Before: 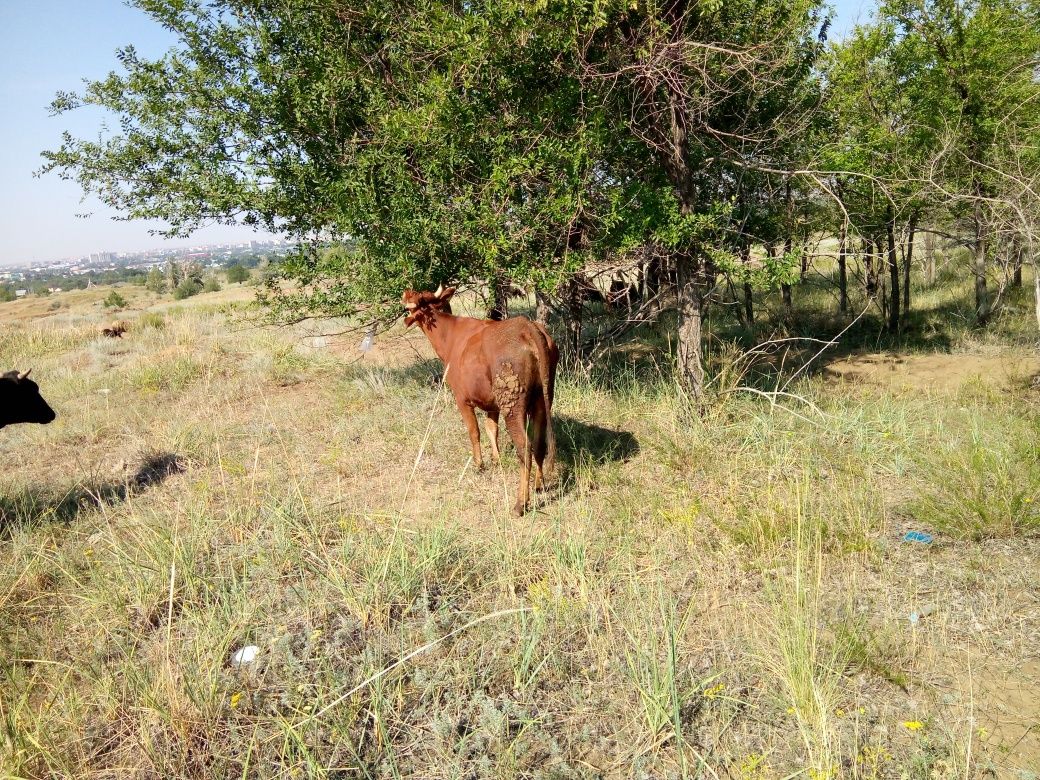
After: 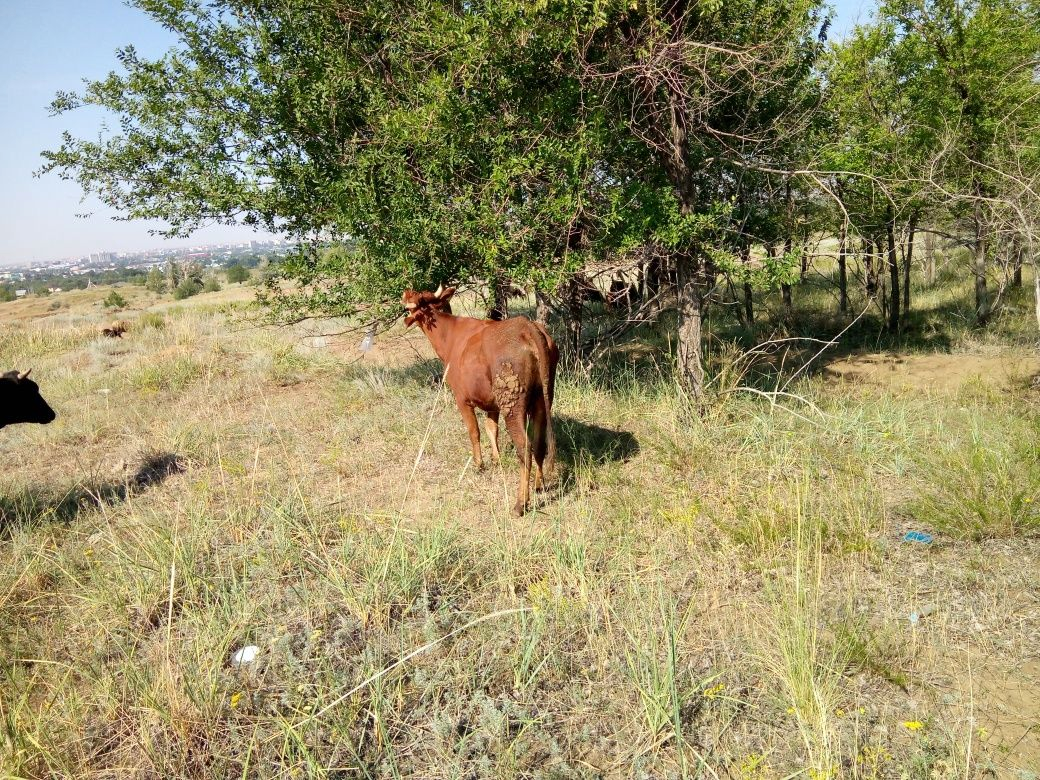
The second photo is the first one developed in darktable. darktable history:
shadows and highlights: shadows 29.42, highlights -28.98, low approximation 0.01, soften with gaussian
